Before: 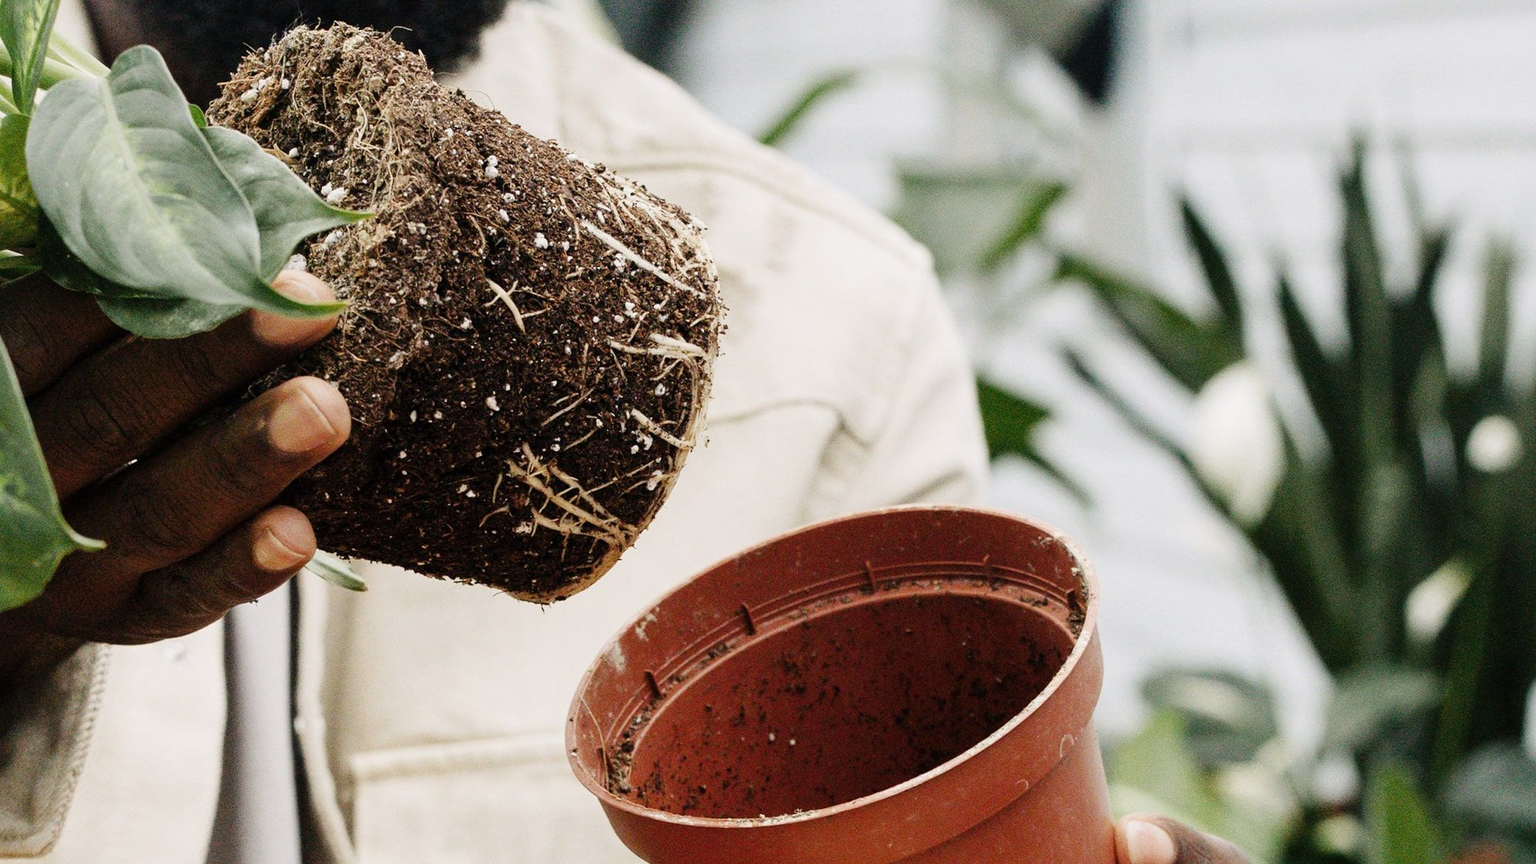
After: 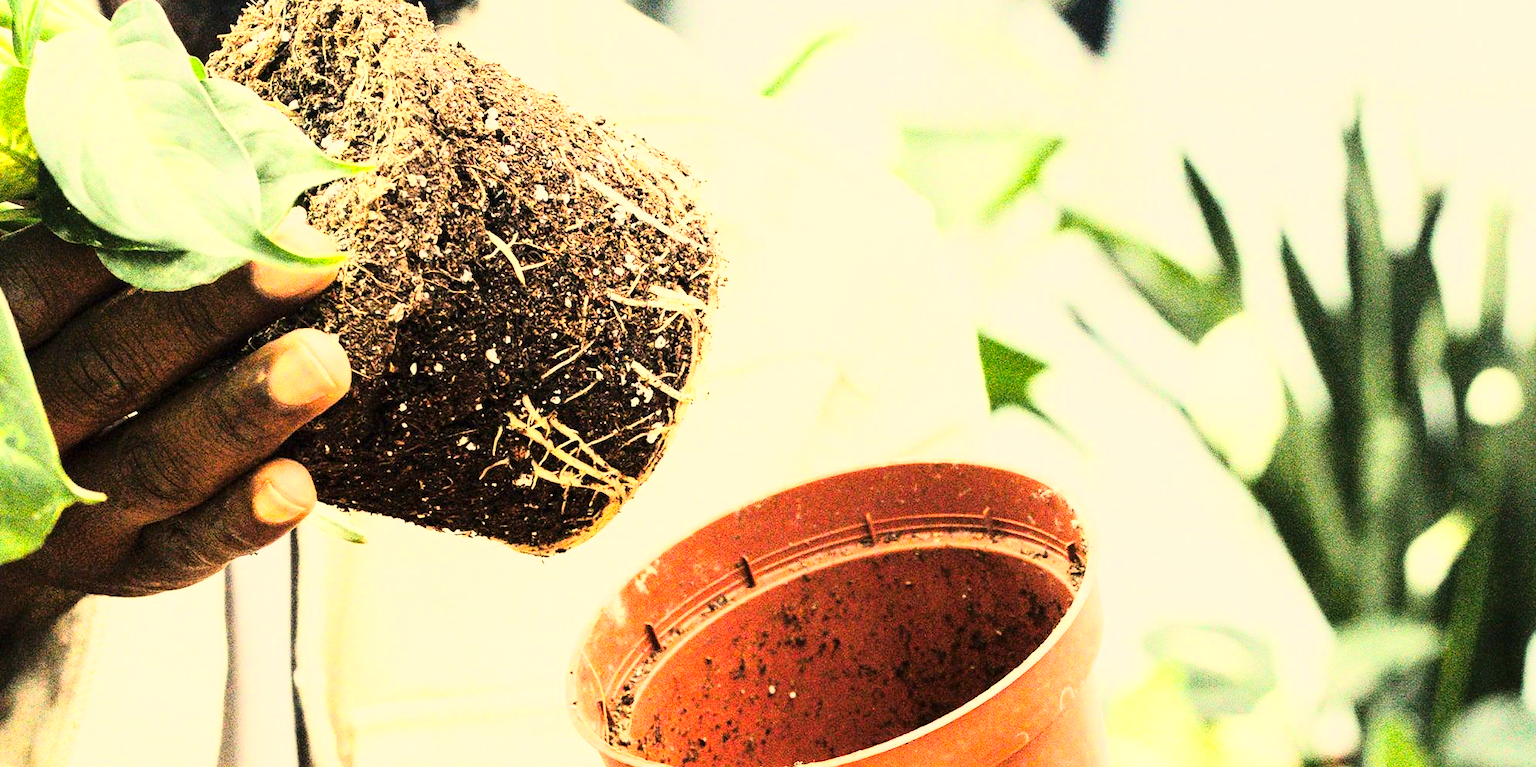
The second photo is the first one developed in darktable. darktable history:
tone curve: curves: ch0 [(0, 0) (0.417, 0.851) (1, 1)]
crop and rotate: top 5.609%, bottom 5.609%
color correction: highlights a* 1.39, highlights b* 17.83
